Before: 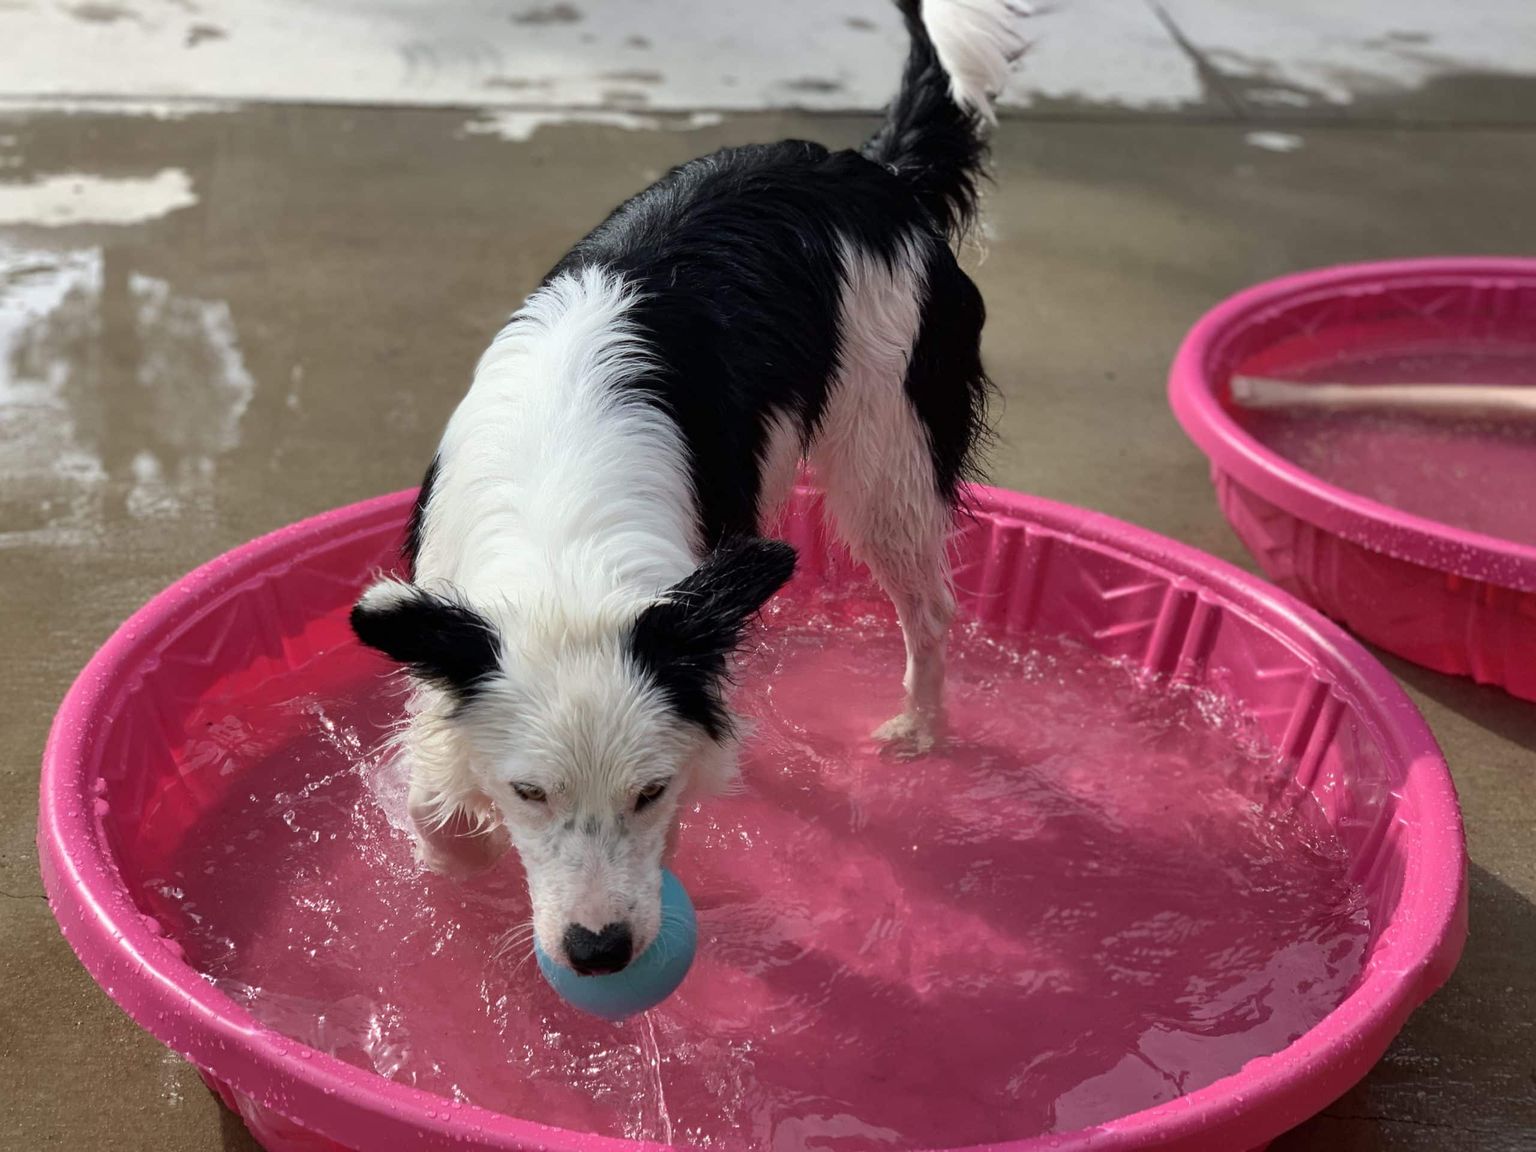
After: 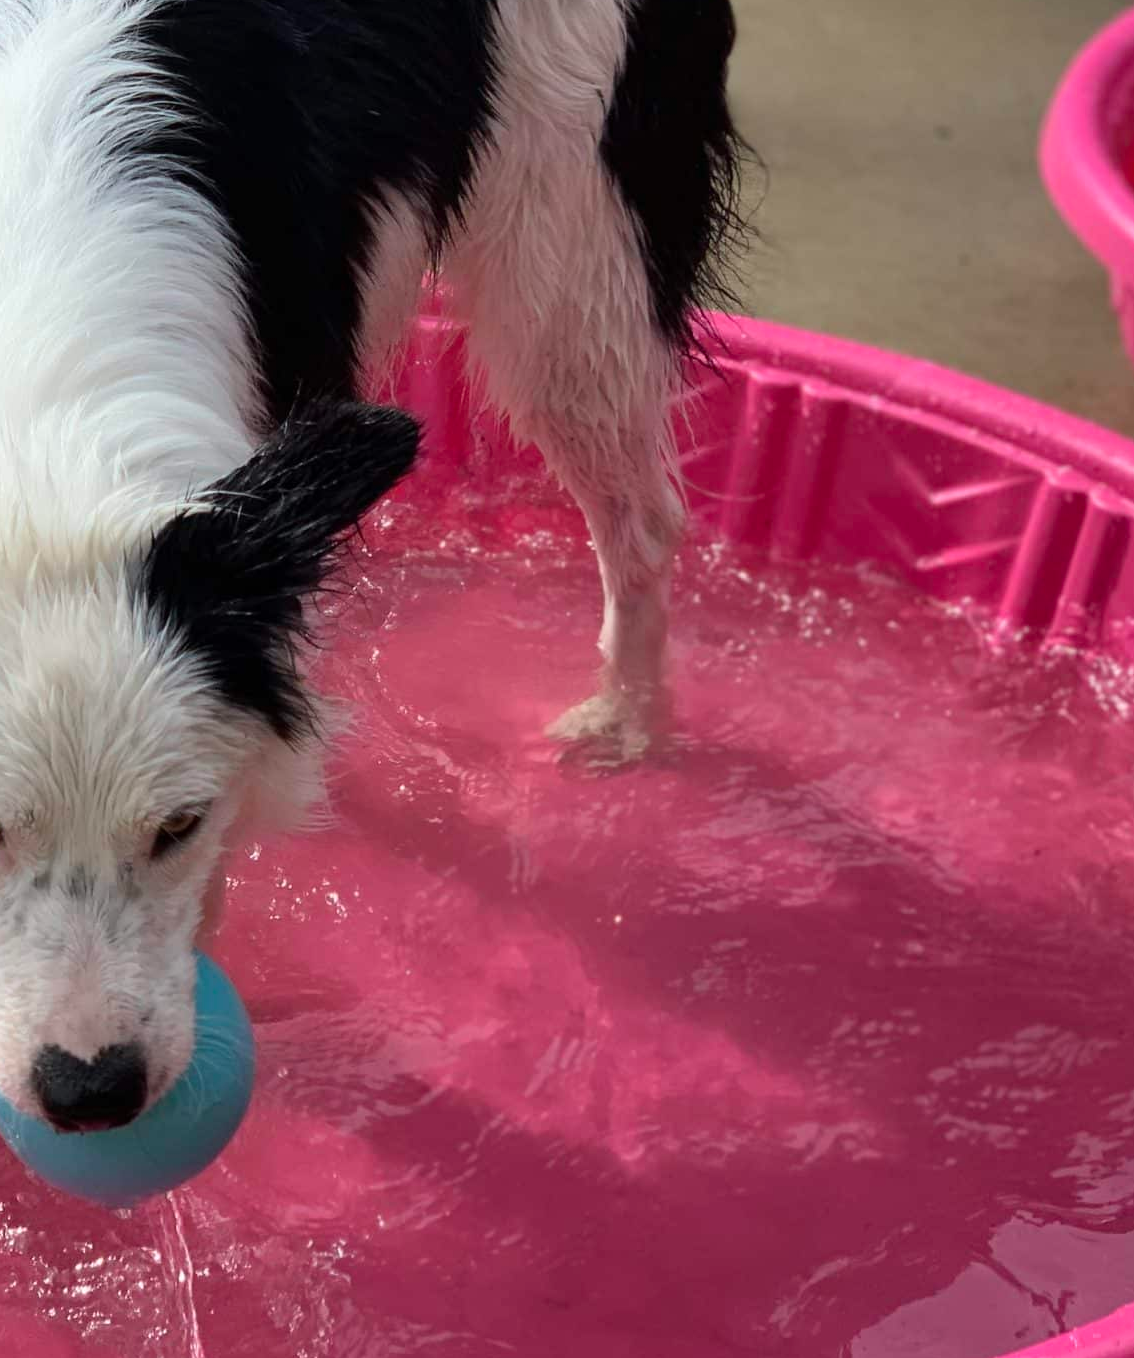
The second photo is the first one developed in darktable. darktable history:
crop: left 35.46%, top 25.771%, right 19.923%, bottom 3.372%
